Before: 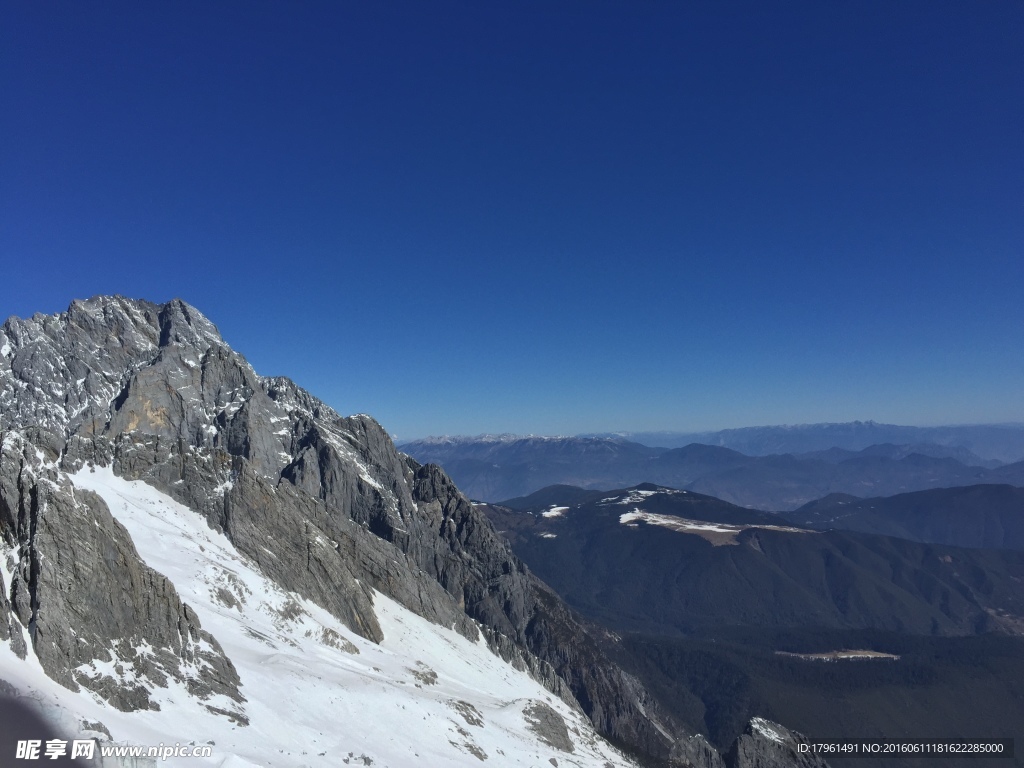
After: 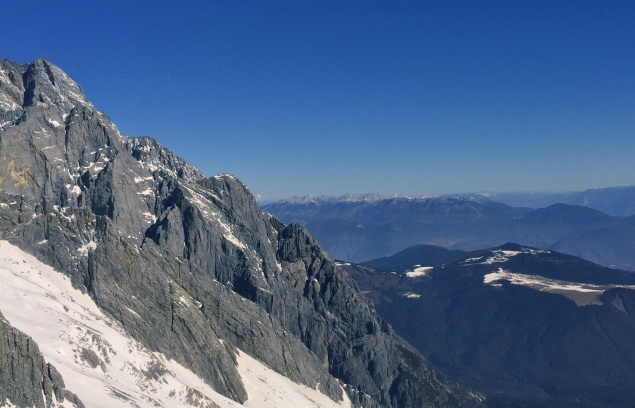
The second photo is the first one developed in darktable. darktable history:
crop: left 13.312%, top 31.28%, right 24.627%, bottom 15.582%
color balance rgb: shadows lift › chroma 5.41%, shadows lift › hue 240°, highlights gain › chroma 3.74%, highlights gain › hue 60°, saturation formula JzAzBz (2021)
